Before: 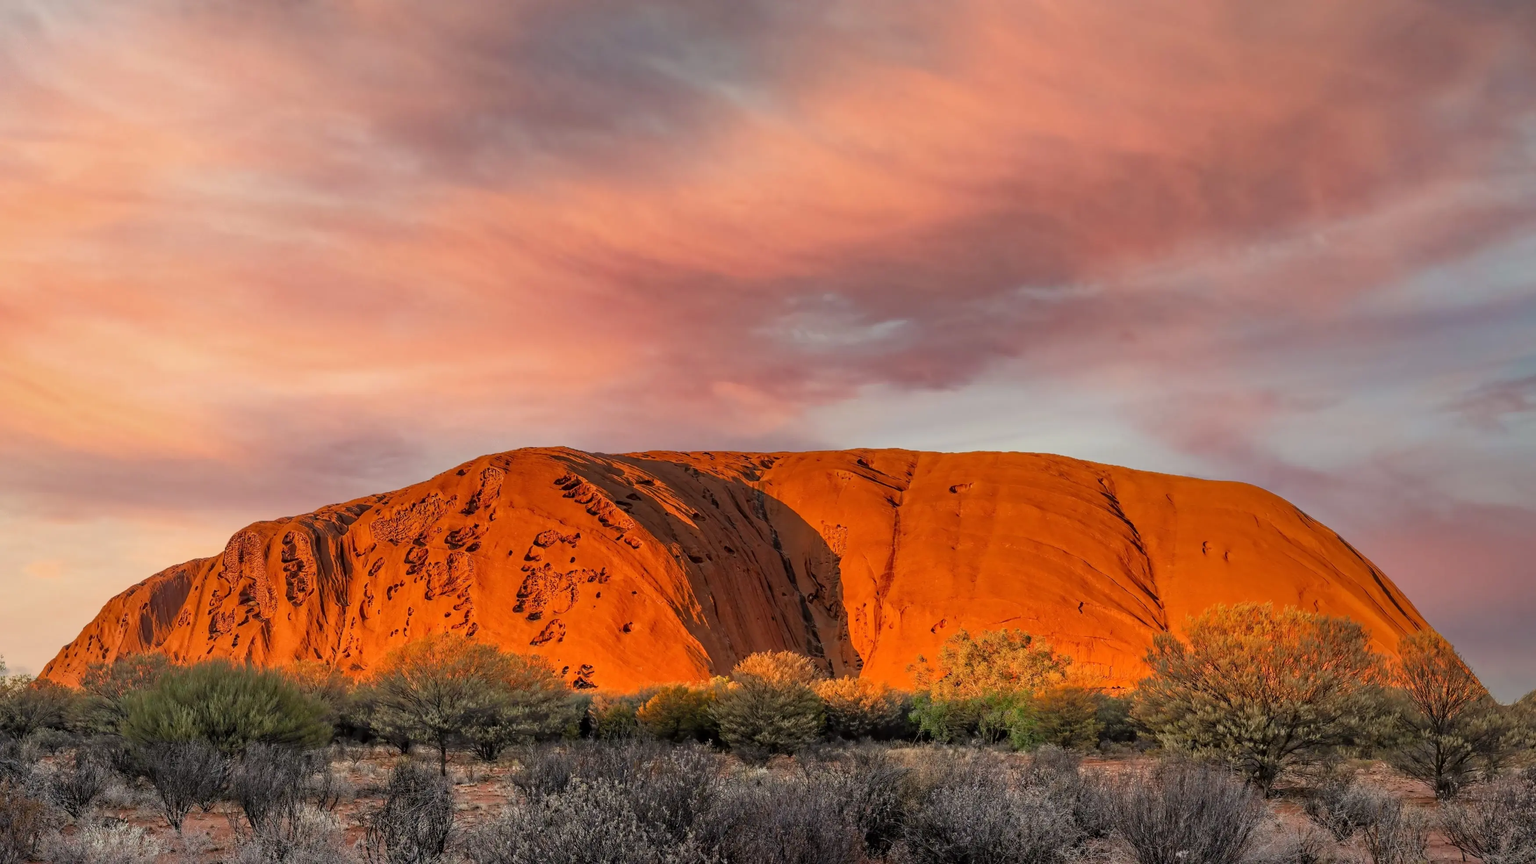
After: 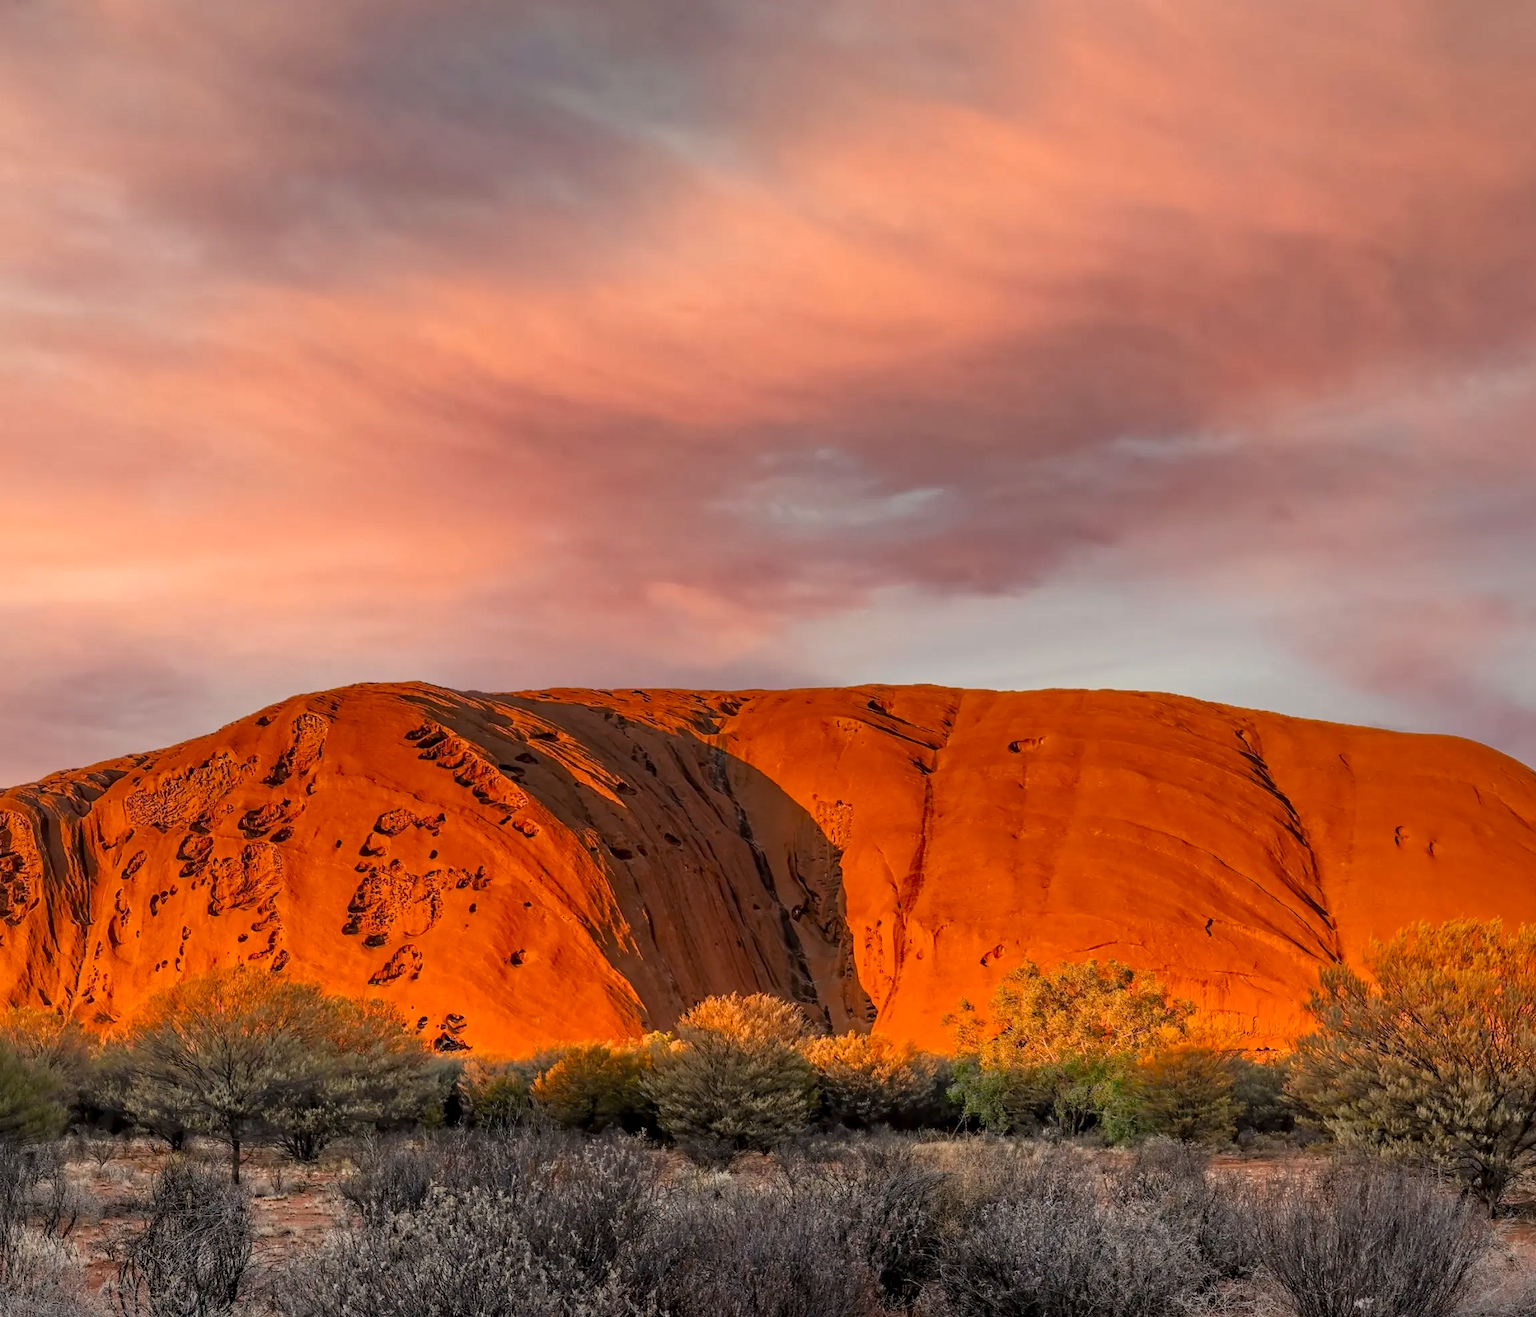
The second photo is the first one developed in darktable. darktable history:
crop and rotate: left 18.811%, right 15.664%
exposure: black level correction 0.002, compensate exposure bias true, compensate highlight preservation false
